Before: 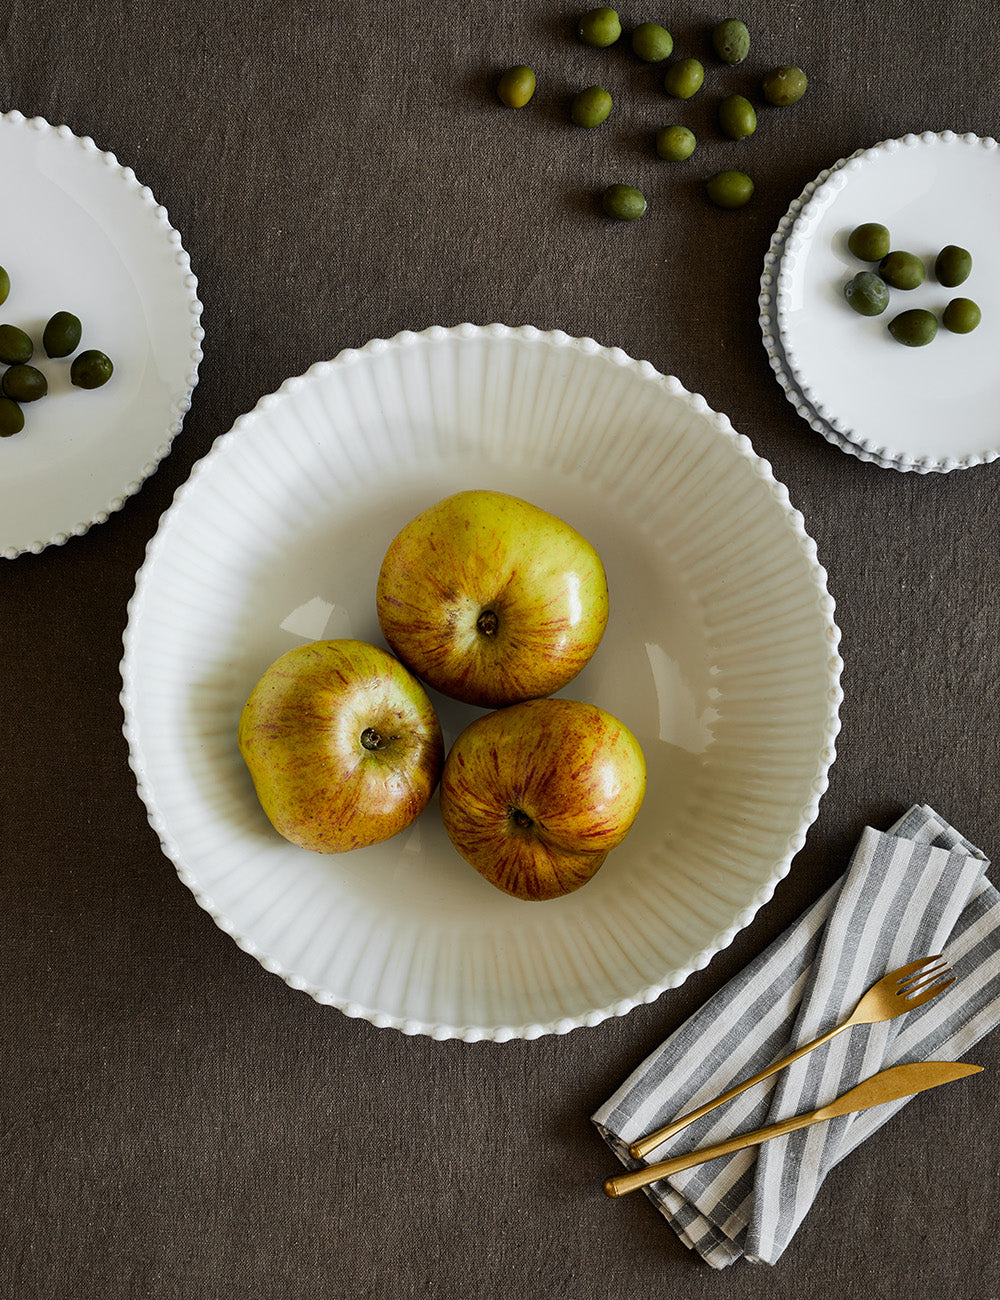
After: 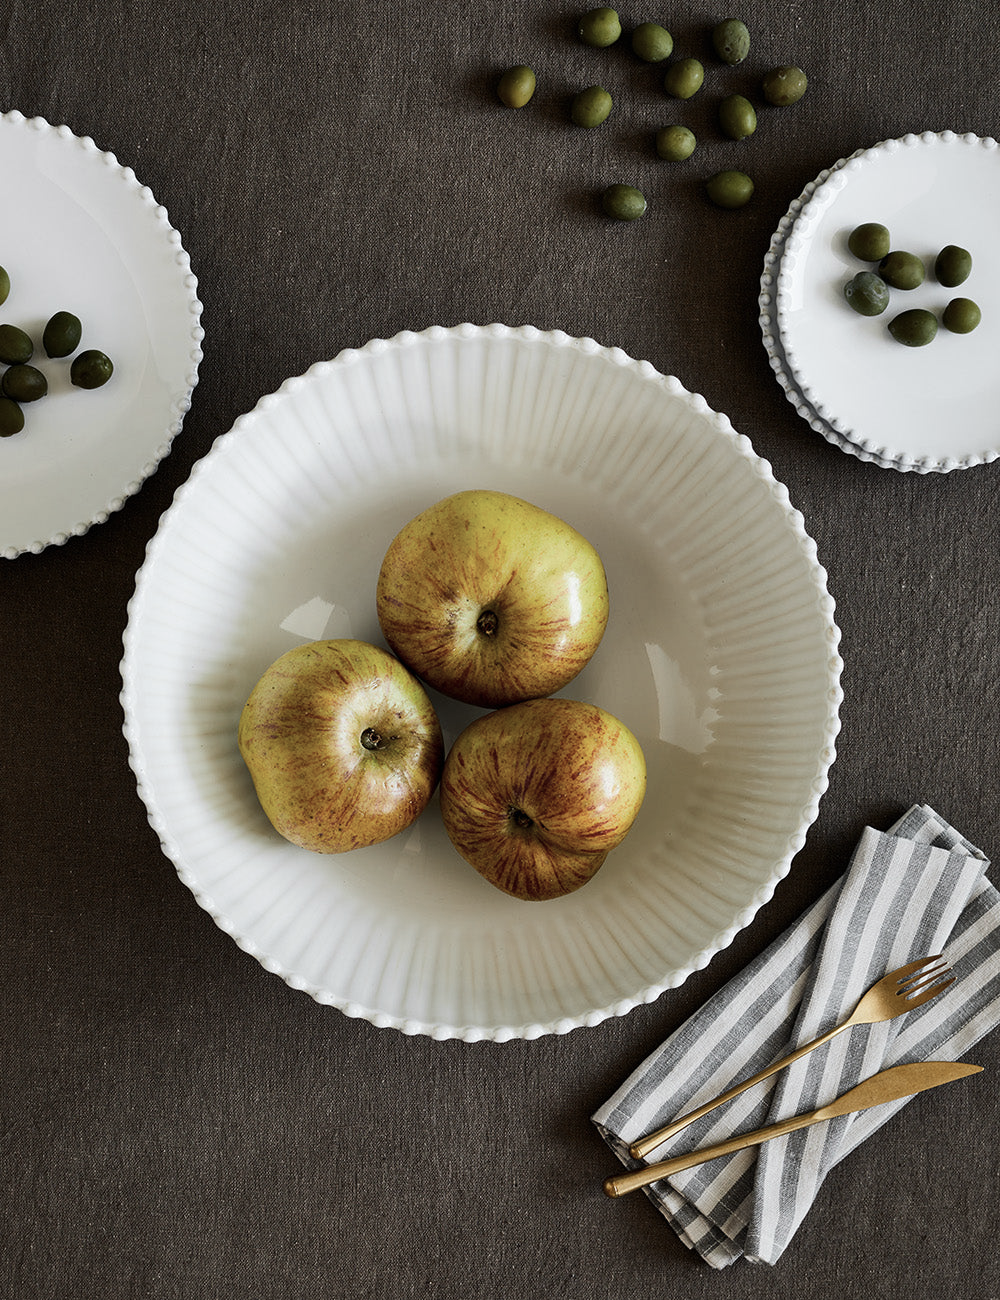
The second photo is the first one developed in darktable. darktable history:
contrast brightness saturation: contrast 0.096, saturation -0.301
